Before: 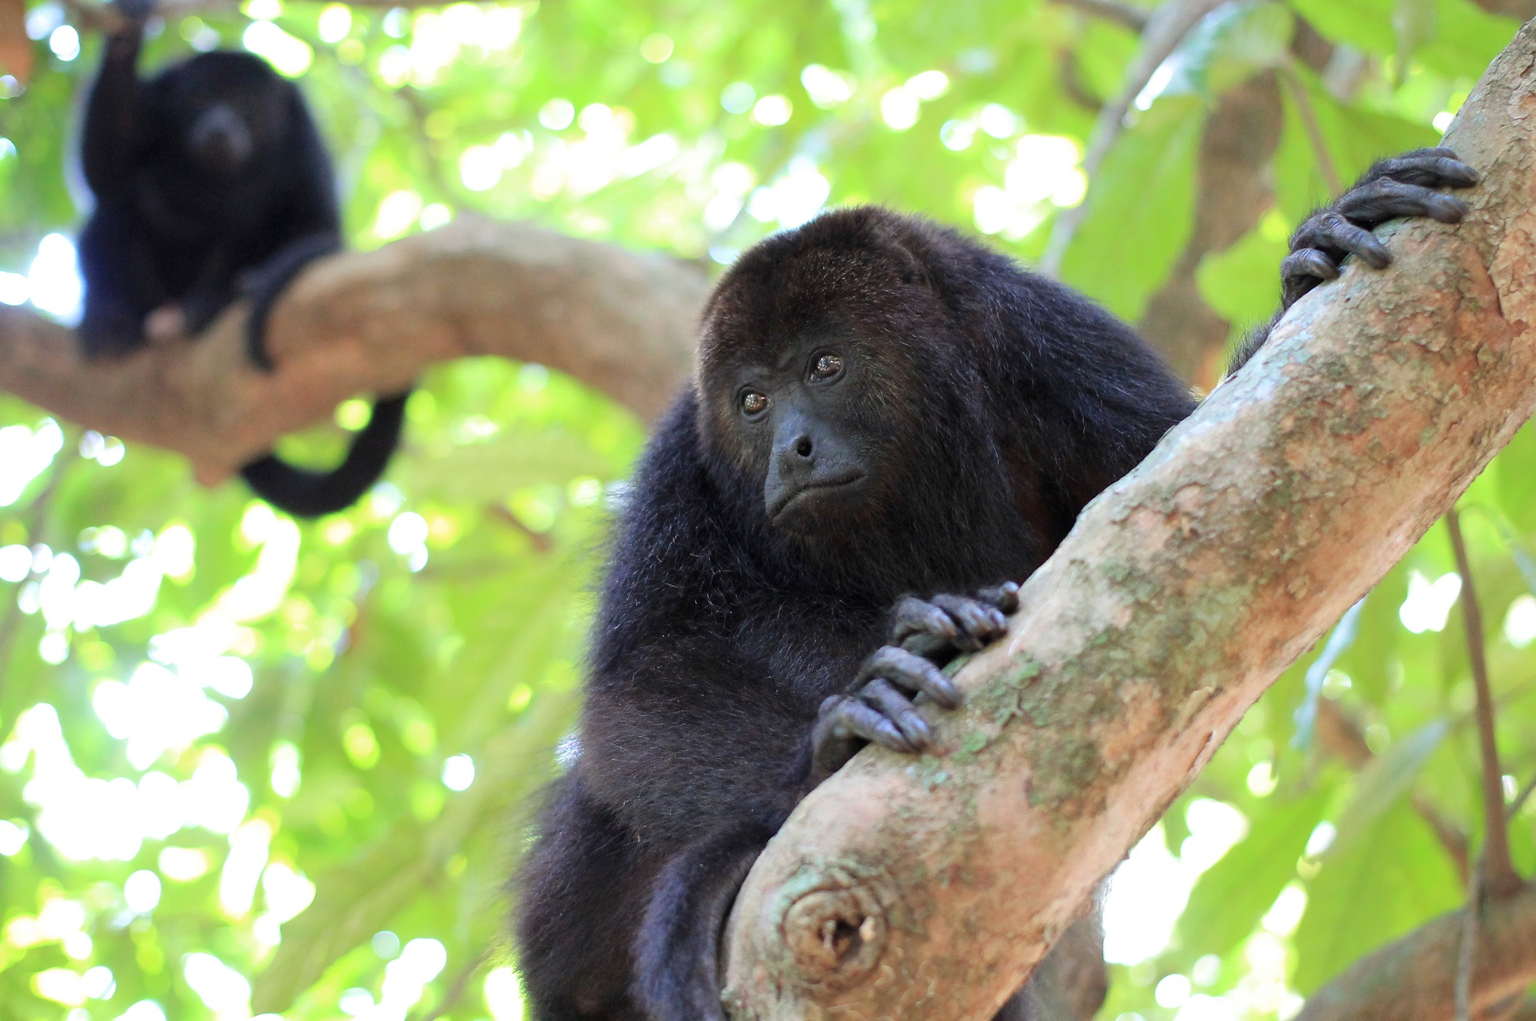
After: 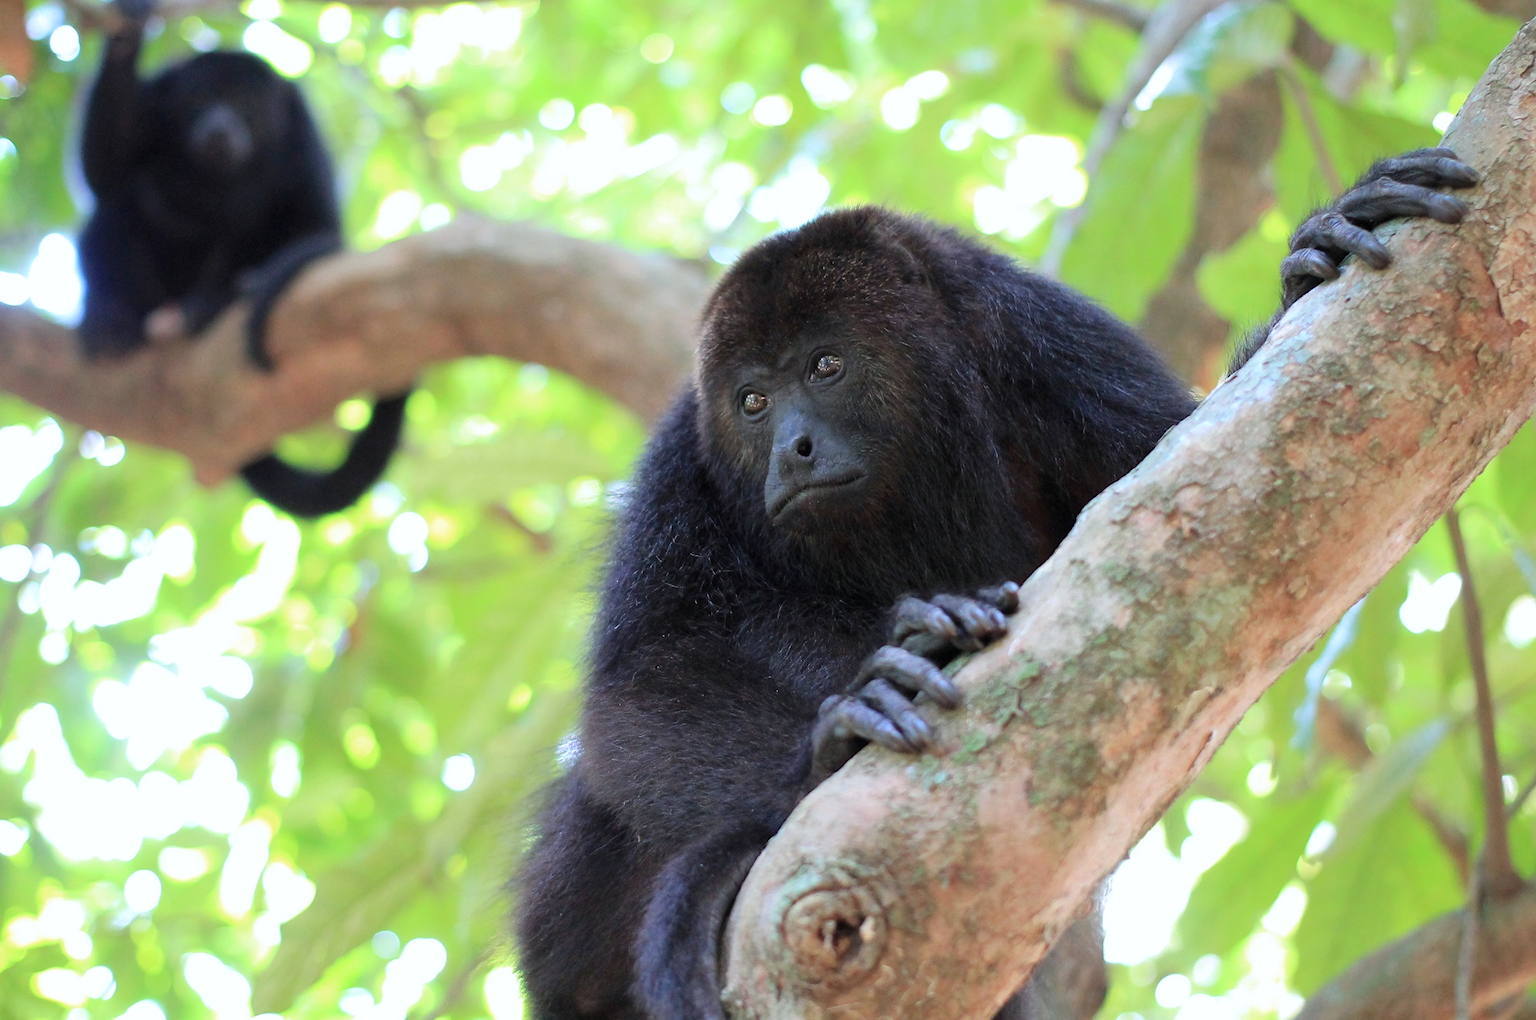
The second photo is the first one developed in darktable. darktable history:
color correction: highlights a* -0.137, highlights b* -5.91, shadows a* -0.137, shadows b* -0.137
